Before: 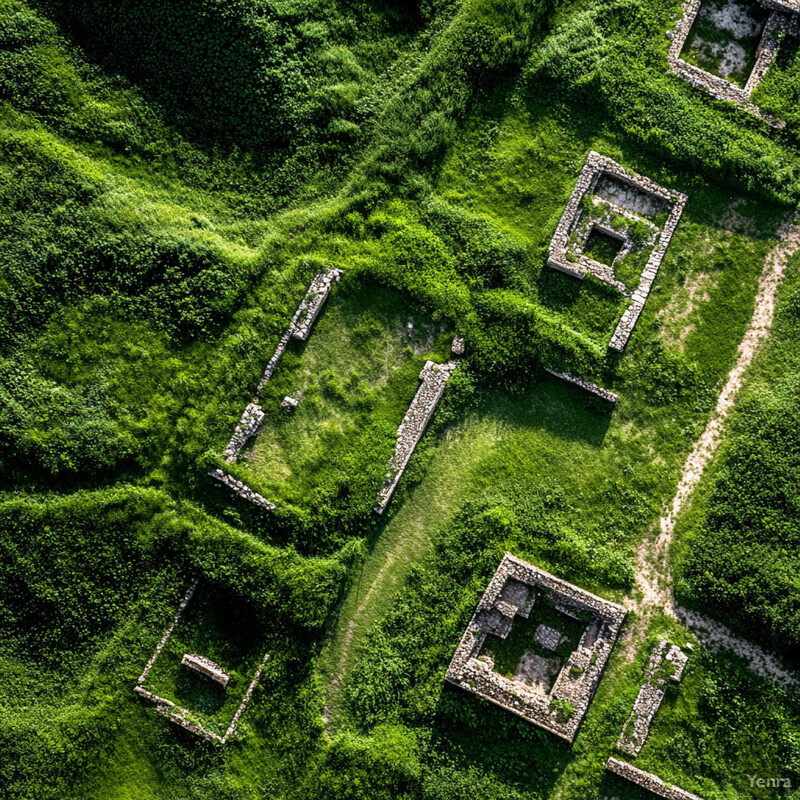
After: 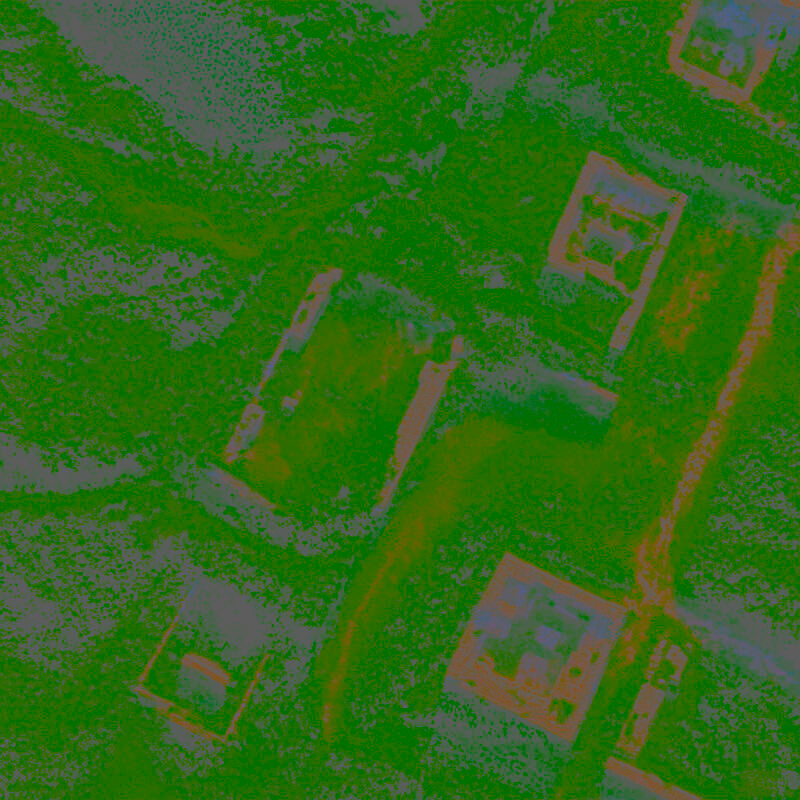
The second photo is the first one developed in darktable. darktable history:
color balance rgb: global offset › luminance 0.746%, perceptual saturation grading › global saturation 13.773%, perceptual saturation grading › highlights -30.56%, perceptual saturation grading › shadows 51.038%, global vibrance 23.426%, contrast -25.21%
tone equalizer: edges refinement/feathering 500, mask exposure compensation -1.57 EV, preserve details no
contrast brightness saturation: contrast -0.976, brightness -0.157, saturation 0.743
